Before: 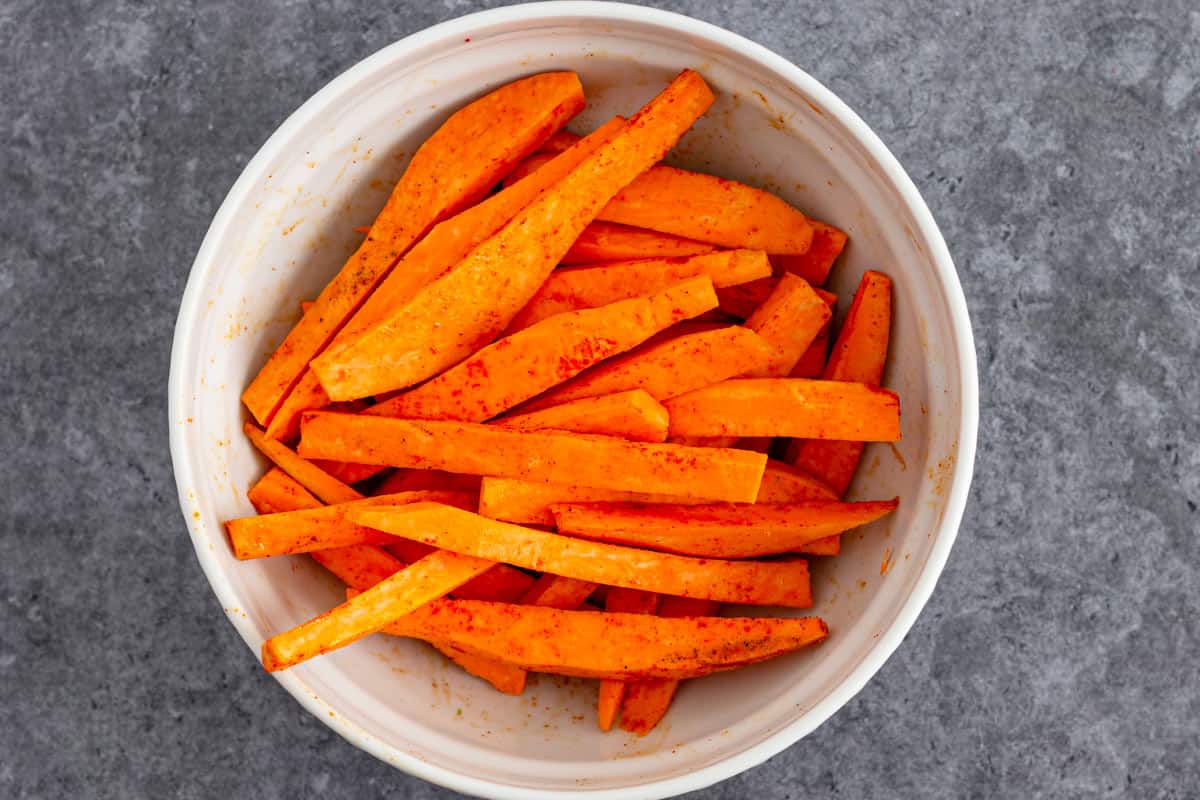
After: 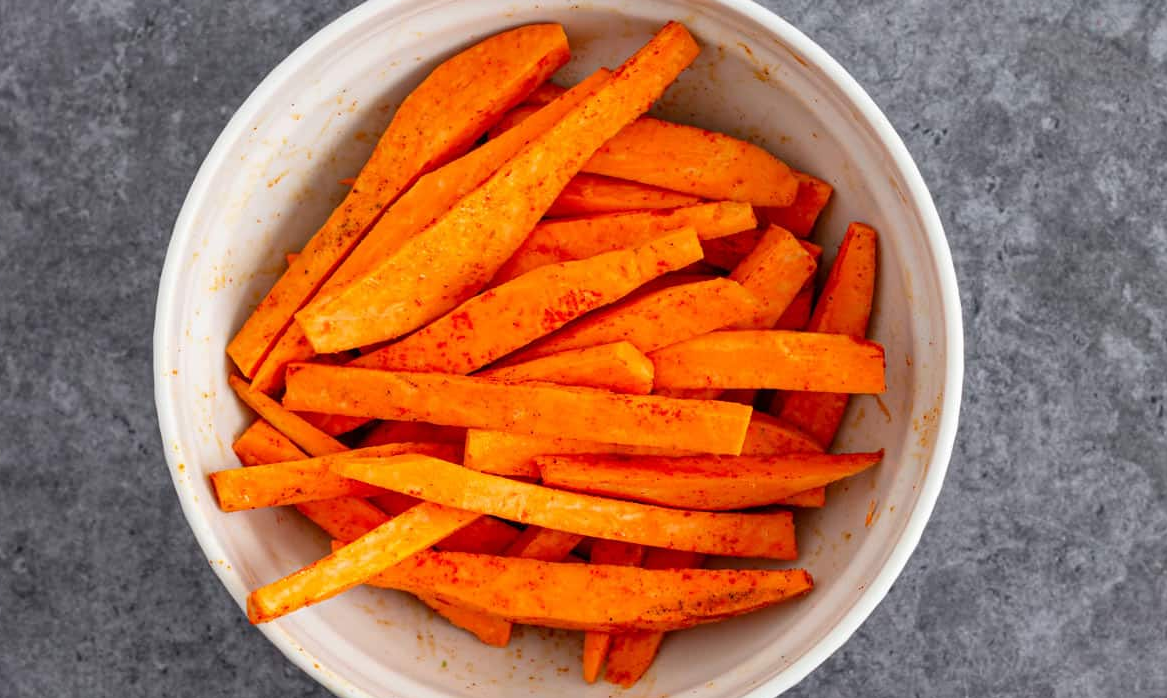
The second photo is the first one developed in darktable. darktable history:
crop: left 1.28%, top 6.097%, right 1.397%, bottom 6.634%
